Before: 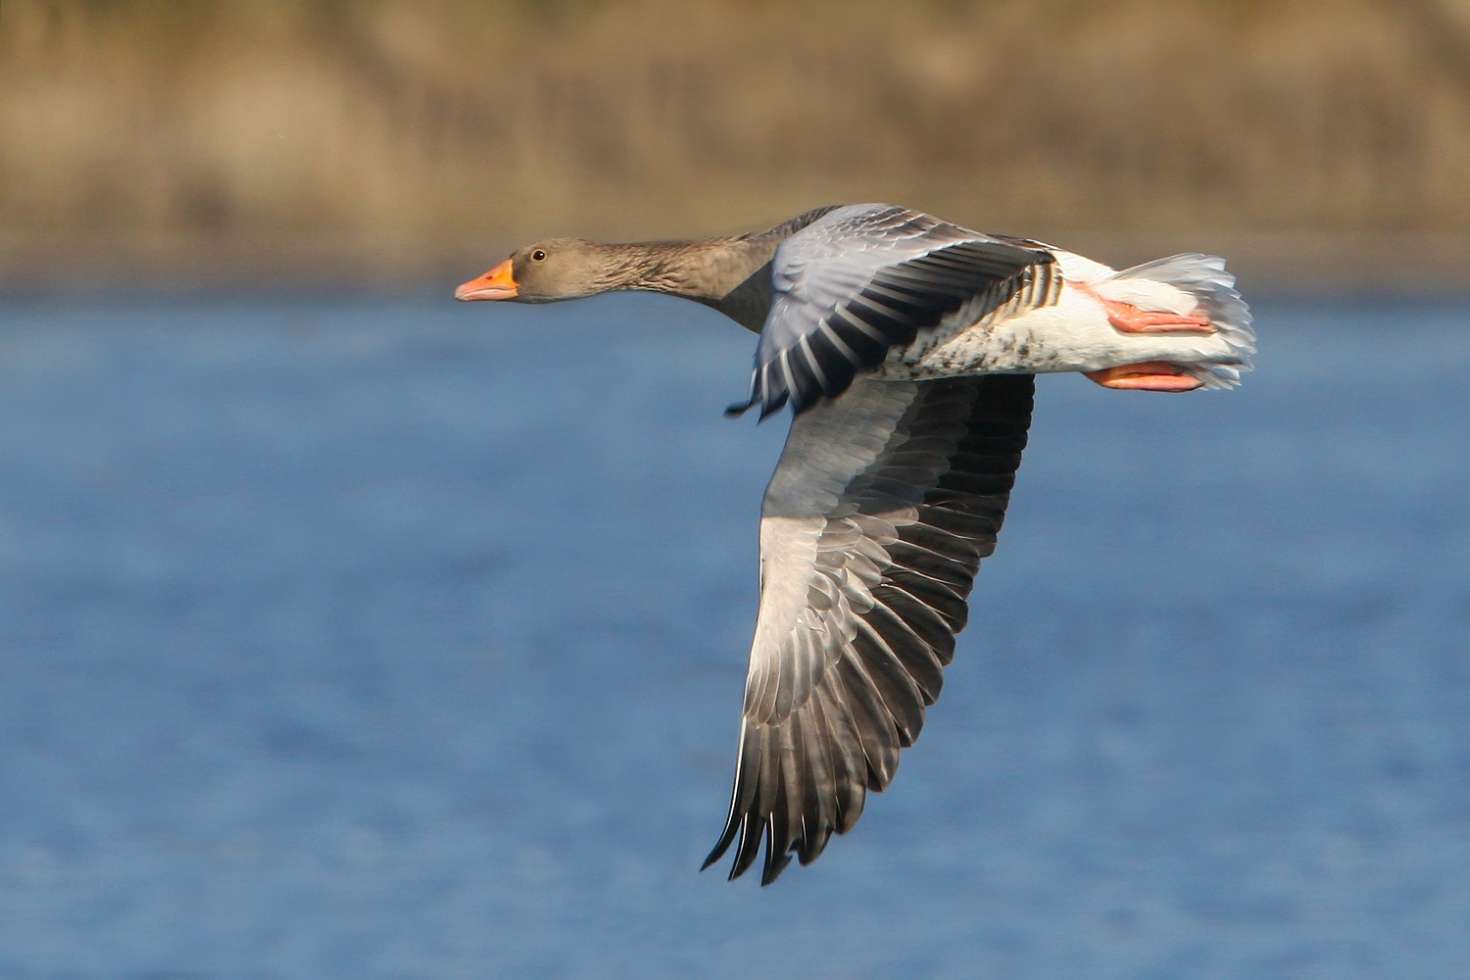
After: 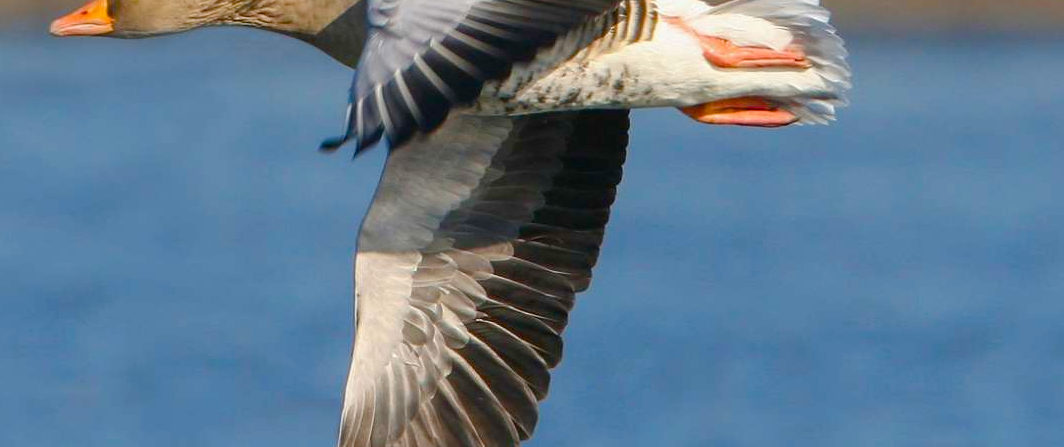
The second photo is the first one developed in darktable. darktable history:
color balance rgb: perceptual saturation grading › global saturation 34.987%, perceptual saturation grading › highlights -29.991%, perceptual saturation grading › shadows 35.449%, perceptual brilliance grading › global brilliance 2.447%, perceptual brilliance grading › highlights -3.569%
crop and rotate: left 27.581%, top 27.132%, bottom 27.202%
